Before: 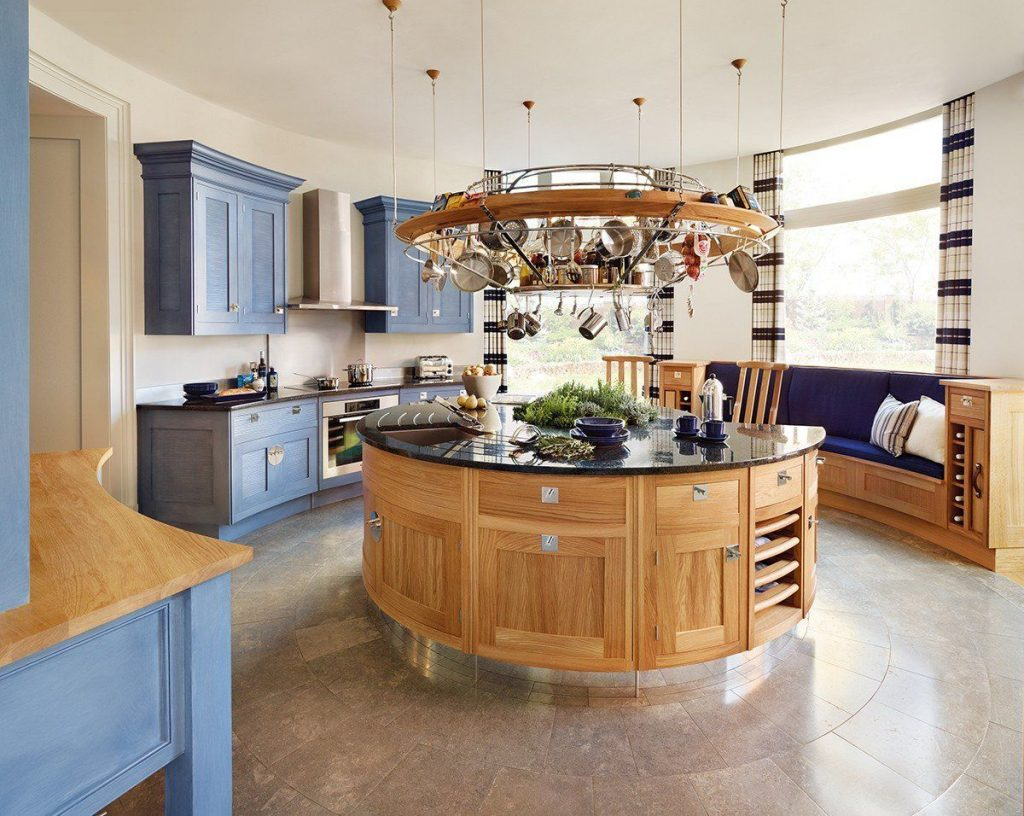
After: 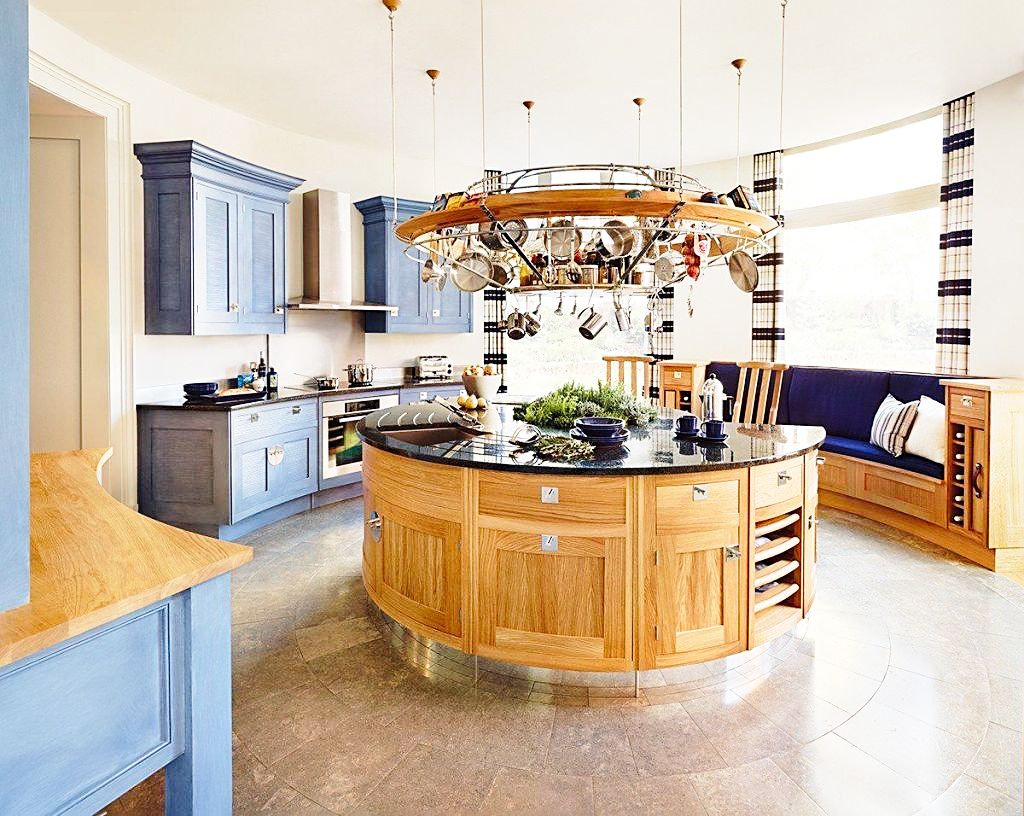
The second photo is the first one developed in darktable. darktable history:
rotate and perspective: crop left 0, crop top 0
base curve: curves: ch0 [(0, 0) (0.028, 0.03) (0.121, 0.232) (0.46, 0.748) (0.859, 0.968) (1, 1)], preserve colors none
sharpen: on, module defaults
